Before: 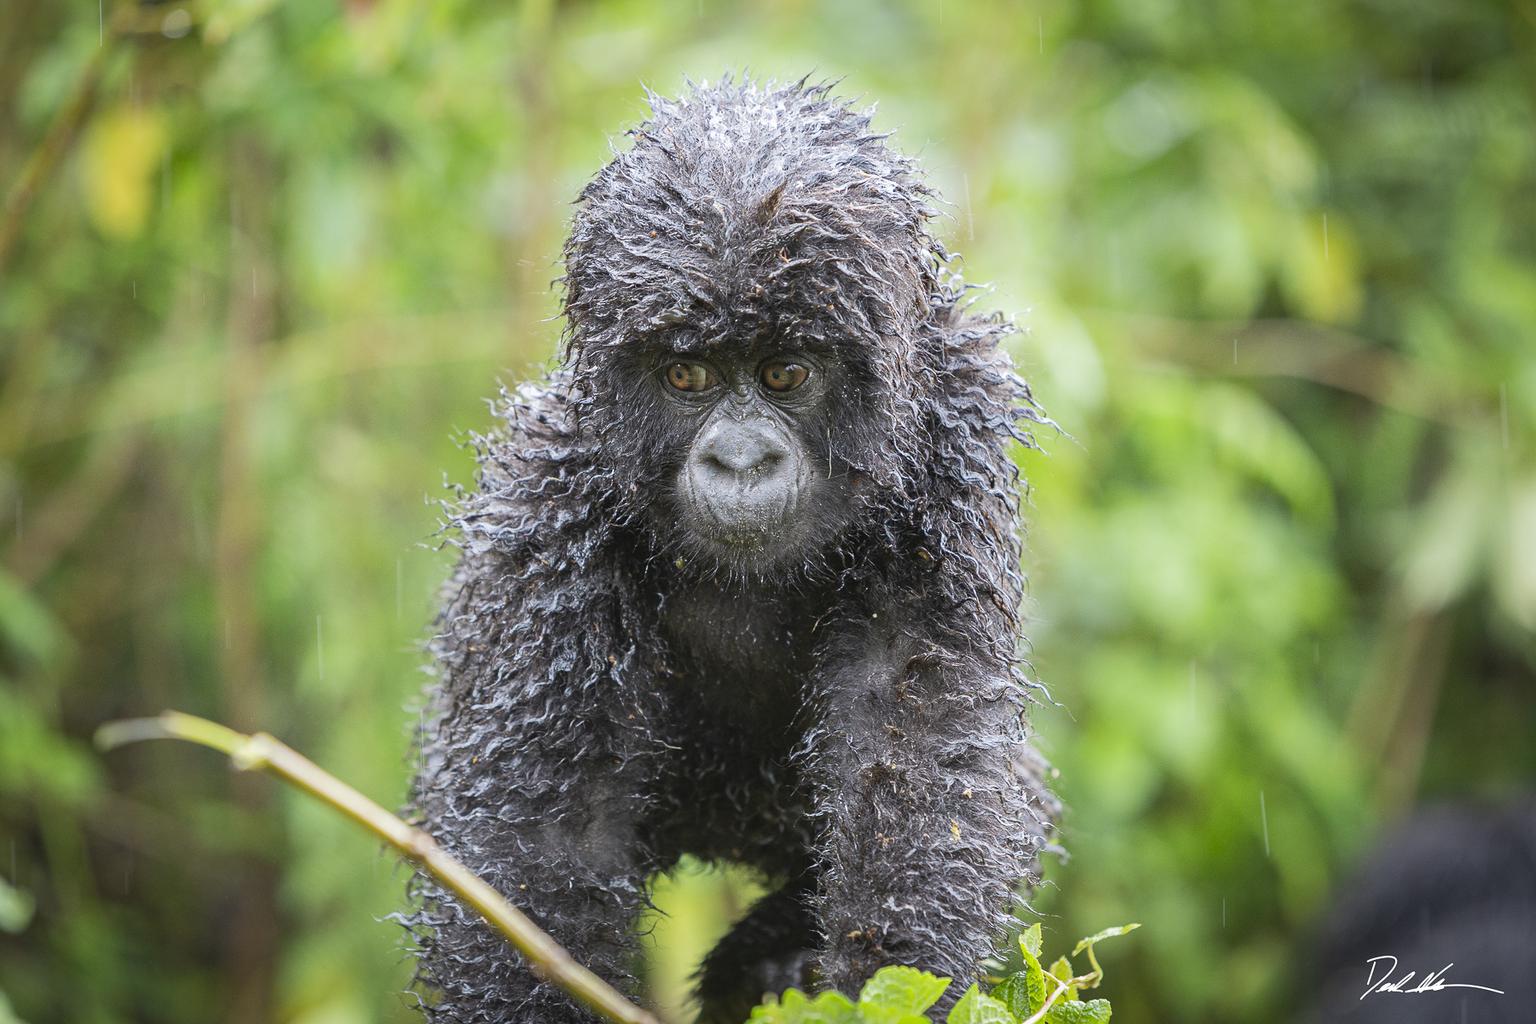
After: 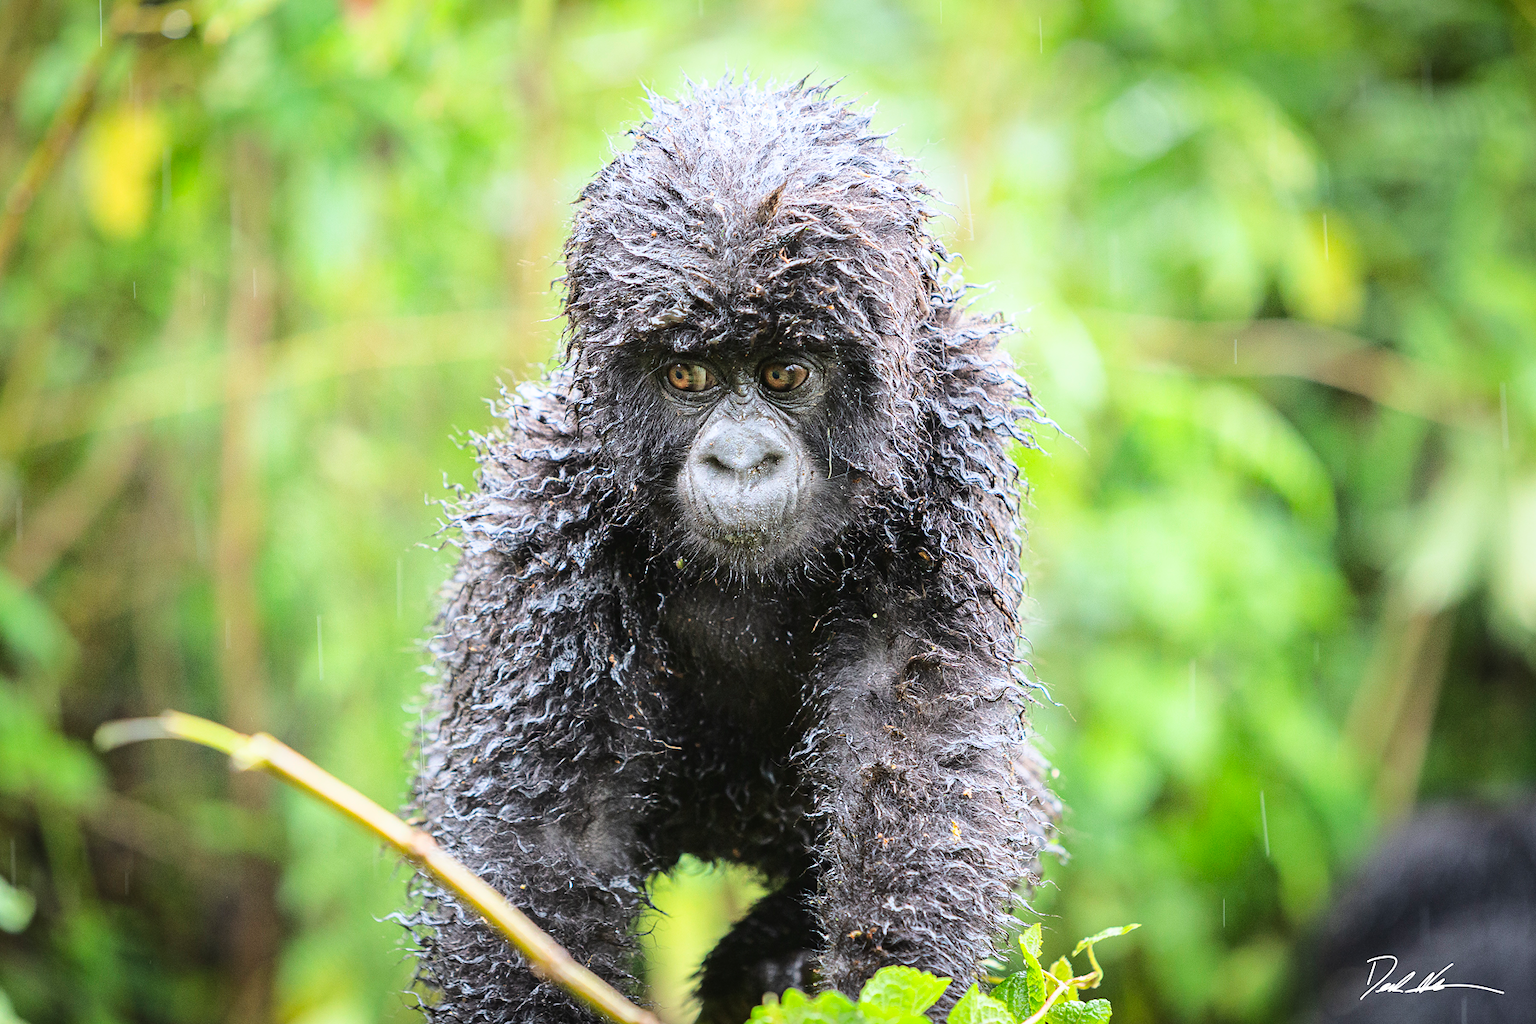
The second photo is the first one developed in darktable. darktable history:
tone curve: curves: ch0 [(0, 0.019) (0.078, 0.058) (0.223, 0.217) (0.424, 0.553) (0.631, 0.764) (0.816, 0.932) (1, 1)]; ch1 [(0, 0) (0.262, 0.227) (0.417, 0.386) (0.469, 0.467) (0.502, 0.503) (0.544, 0.548) (0.57, 0.579) (0.608, 0.62) (0.65, 0.68) (0.994, 0.987)]; ch2 [(0, 0) (0.262, 0.188) (0.5, 0.504) (0.553, 0.592) (0.599, 0.653) (1, 1)], color space Lab, linked channels, preserve colors none
